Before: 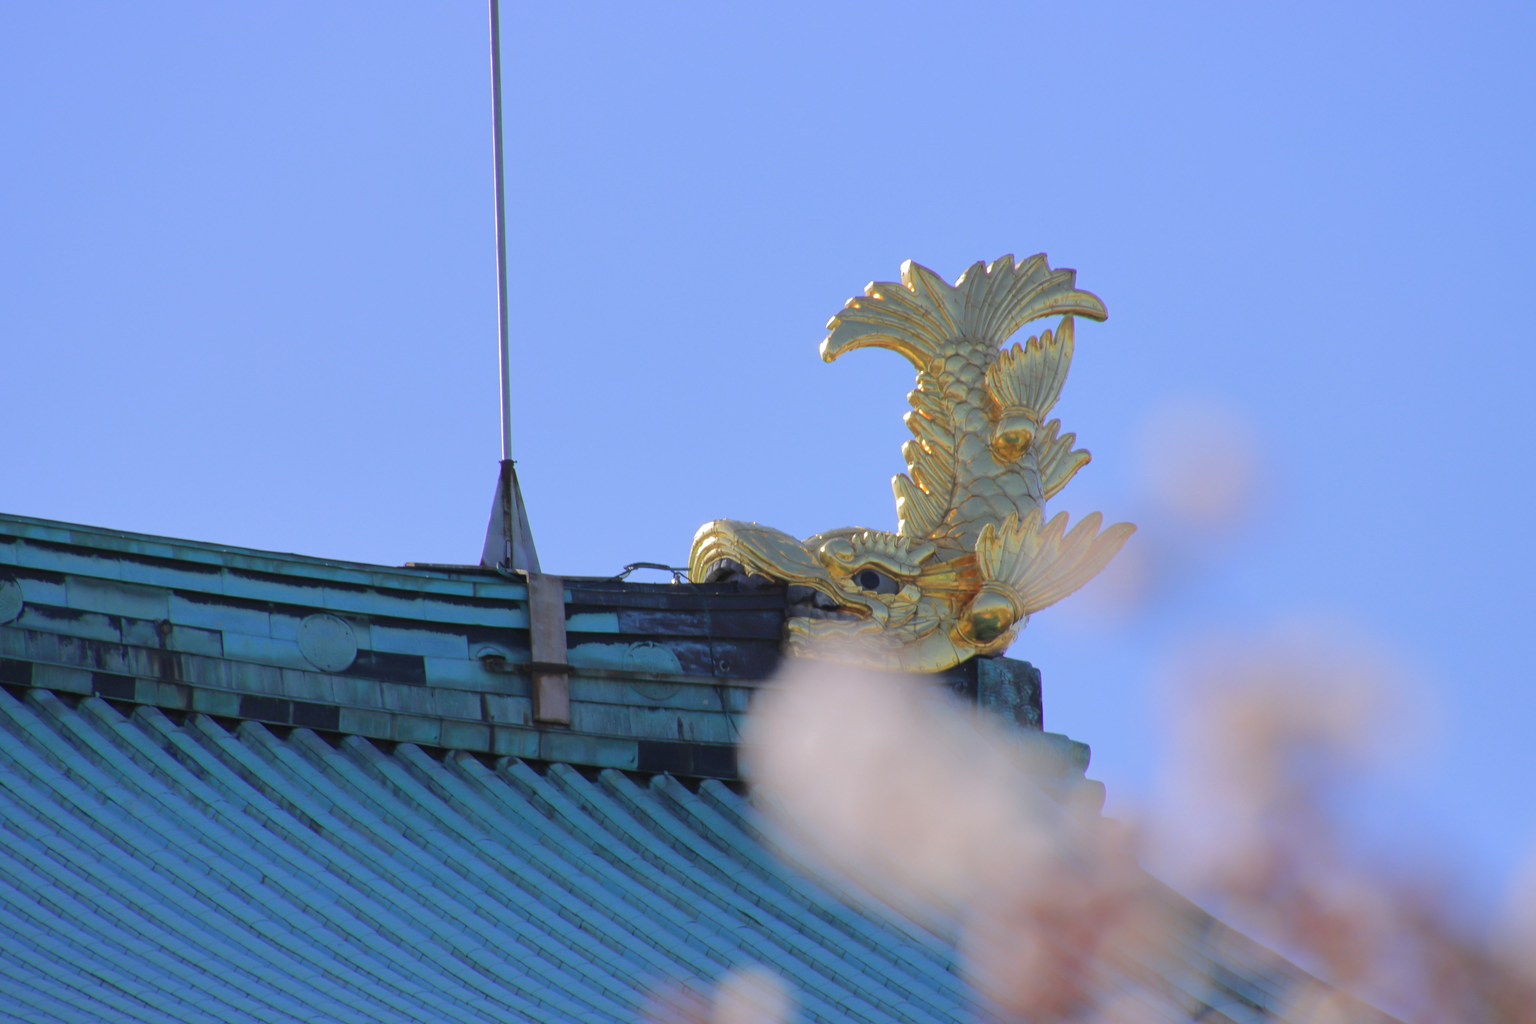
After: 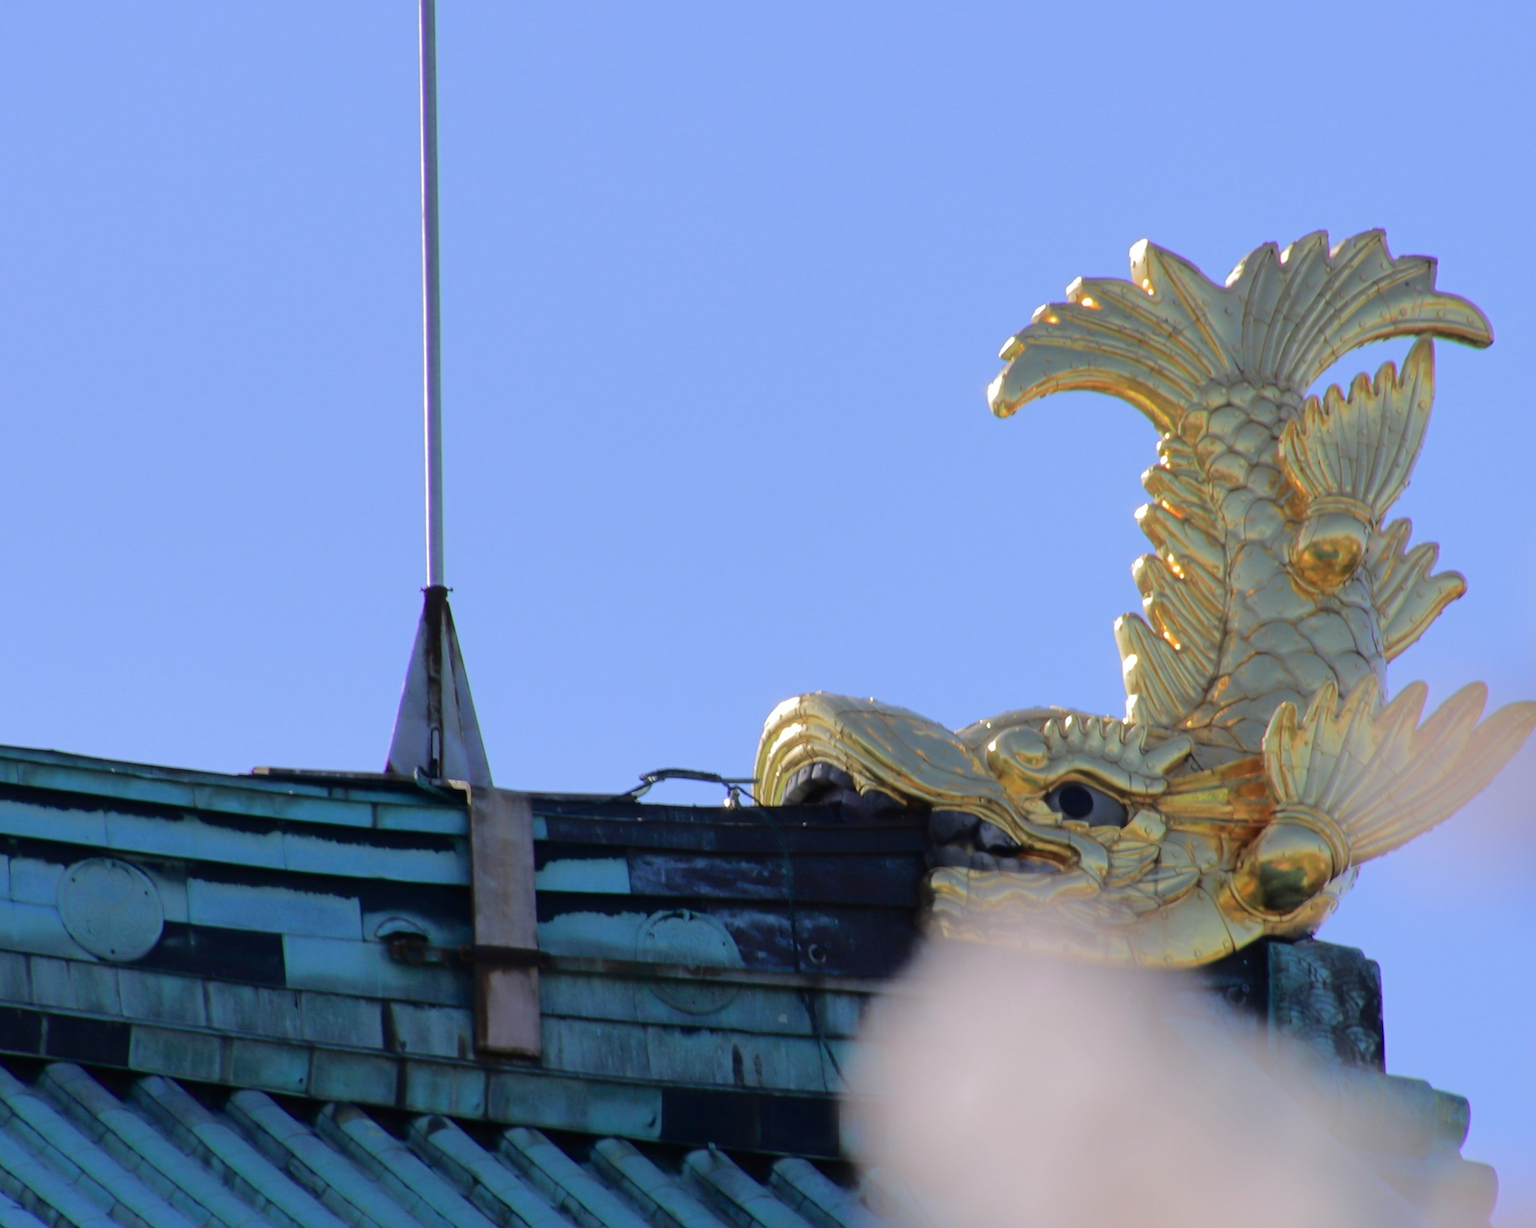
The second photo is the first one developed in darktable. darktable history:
fill light: exposure -2 EV, width 8.6
rotate and perspective: rotation 0.226°, lens shift (vertical) -0.042, crop left 0.023, crop right 0.982, crop top 0.006, crop bottom 0.994
crop: left 16.202%, top 11.208%, right 26.045%, bottom 20.557%
